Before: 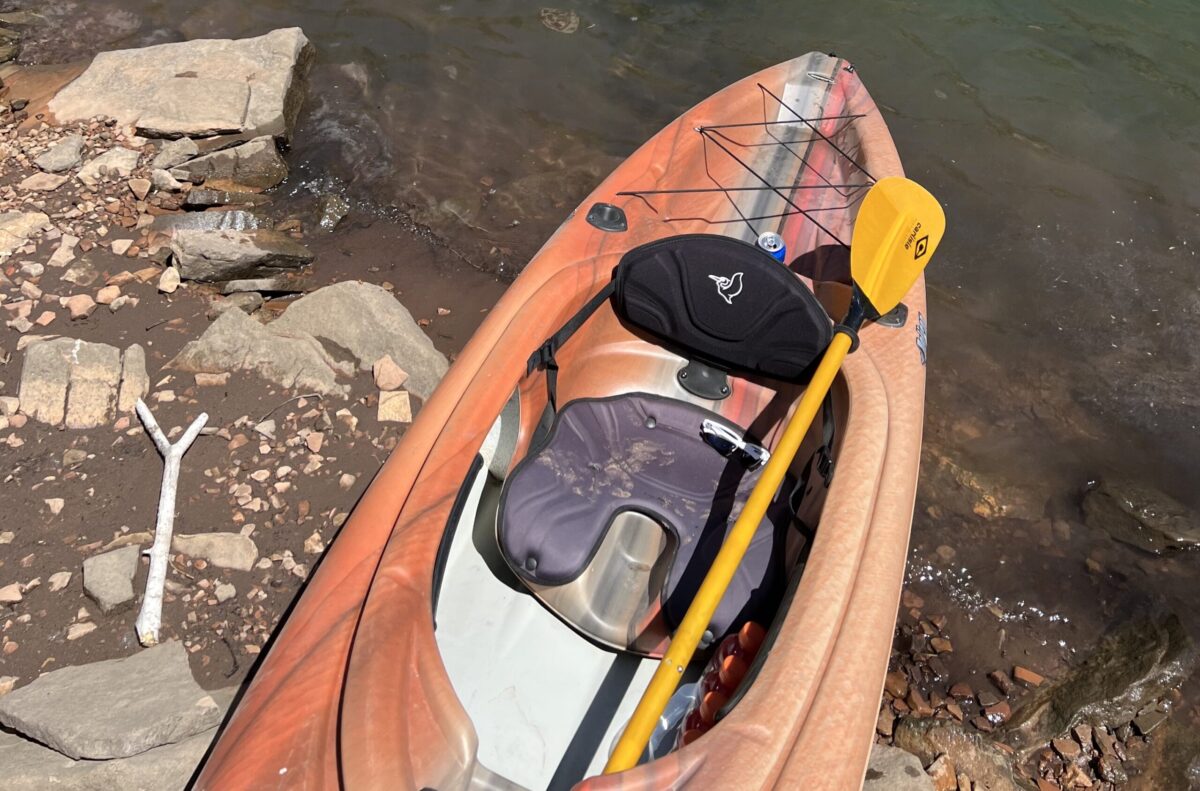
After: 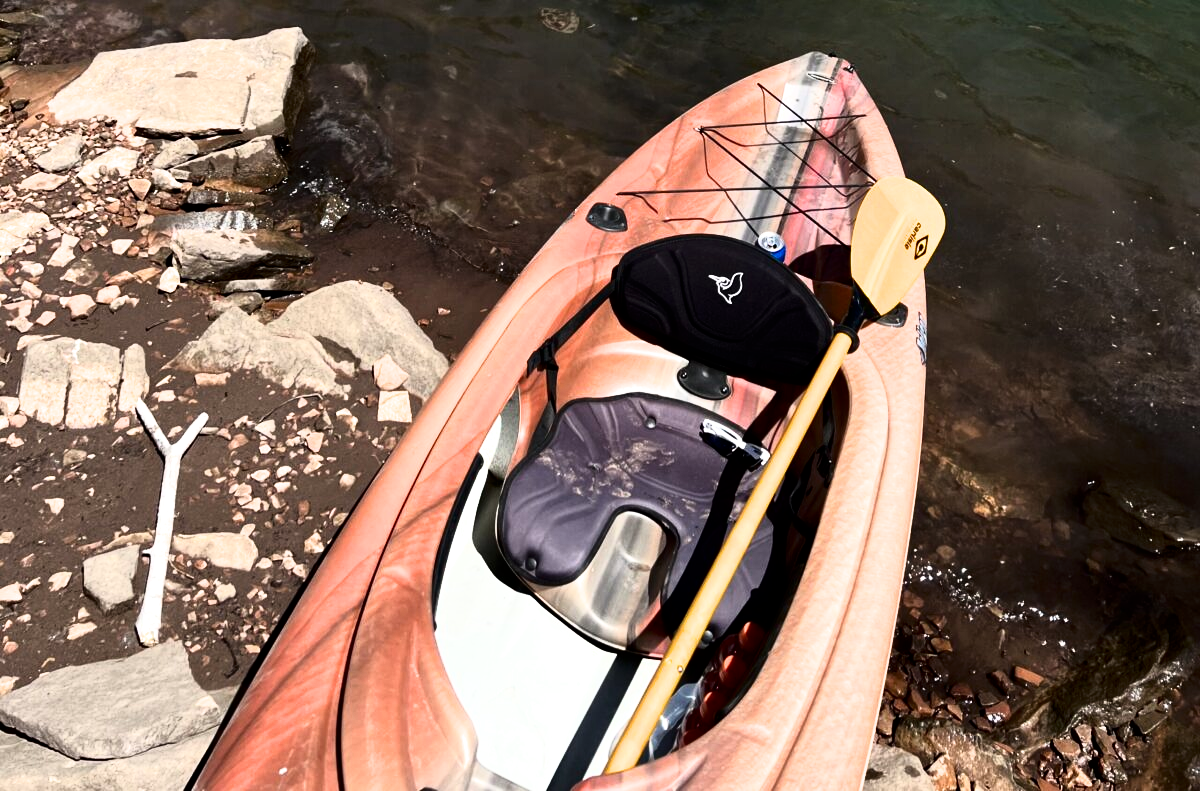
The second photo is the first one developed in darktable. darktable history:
tone curve: curves: ch0 [(0, 0) (0.042, 0.01) (0.223, 0.123) (0.59, 0.574) (0.802, 0.868) (1, 1)], color space Lab, independent channels, preserve colors none
filmic rgb: black relative exposure -8 EV, white relative exposure 2.18 EV, threshold 5.95 EV, hardness 7.04, enable highlight reconstruction true
